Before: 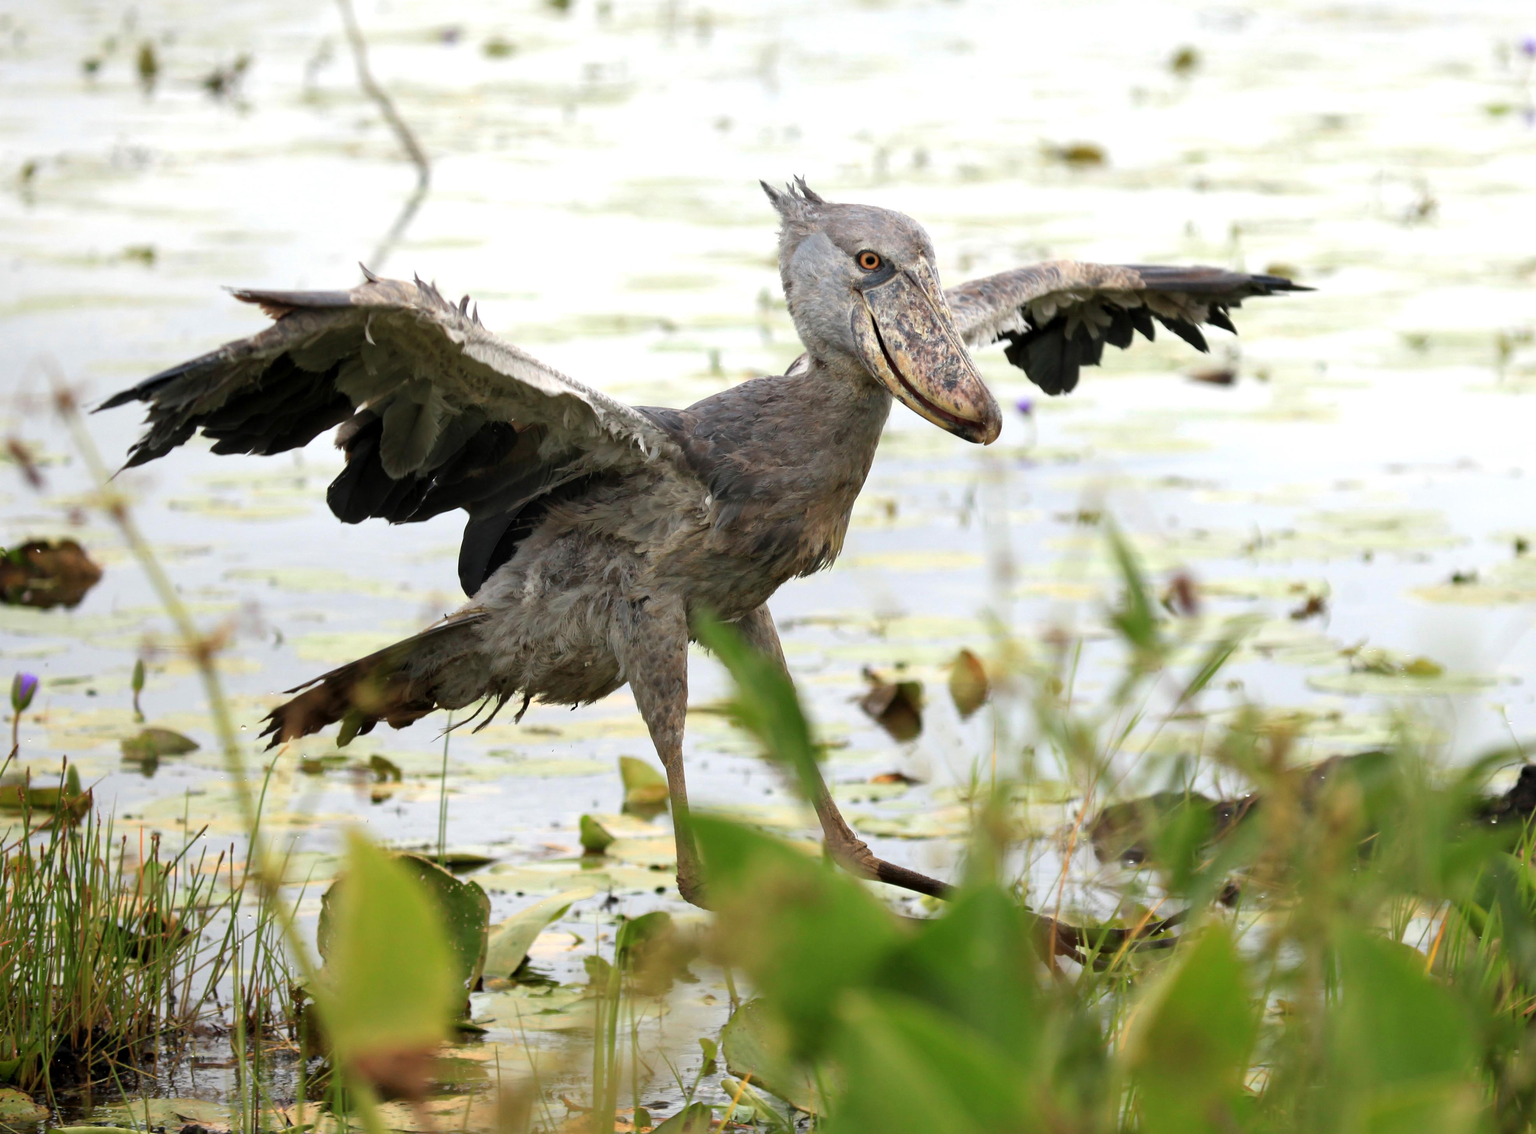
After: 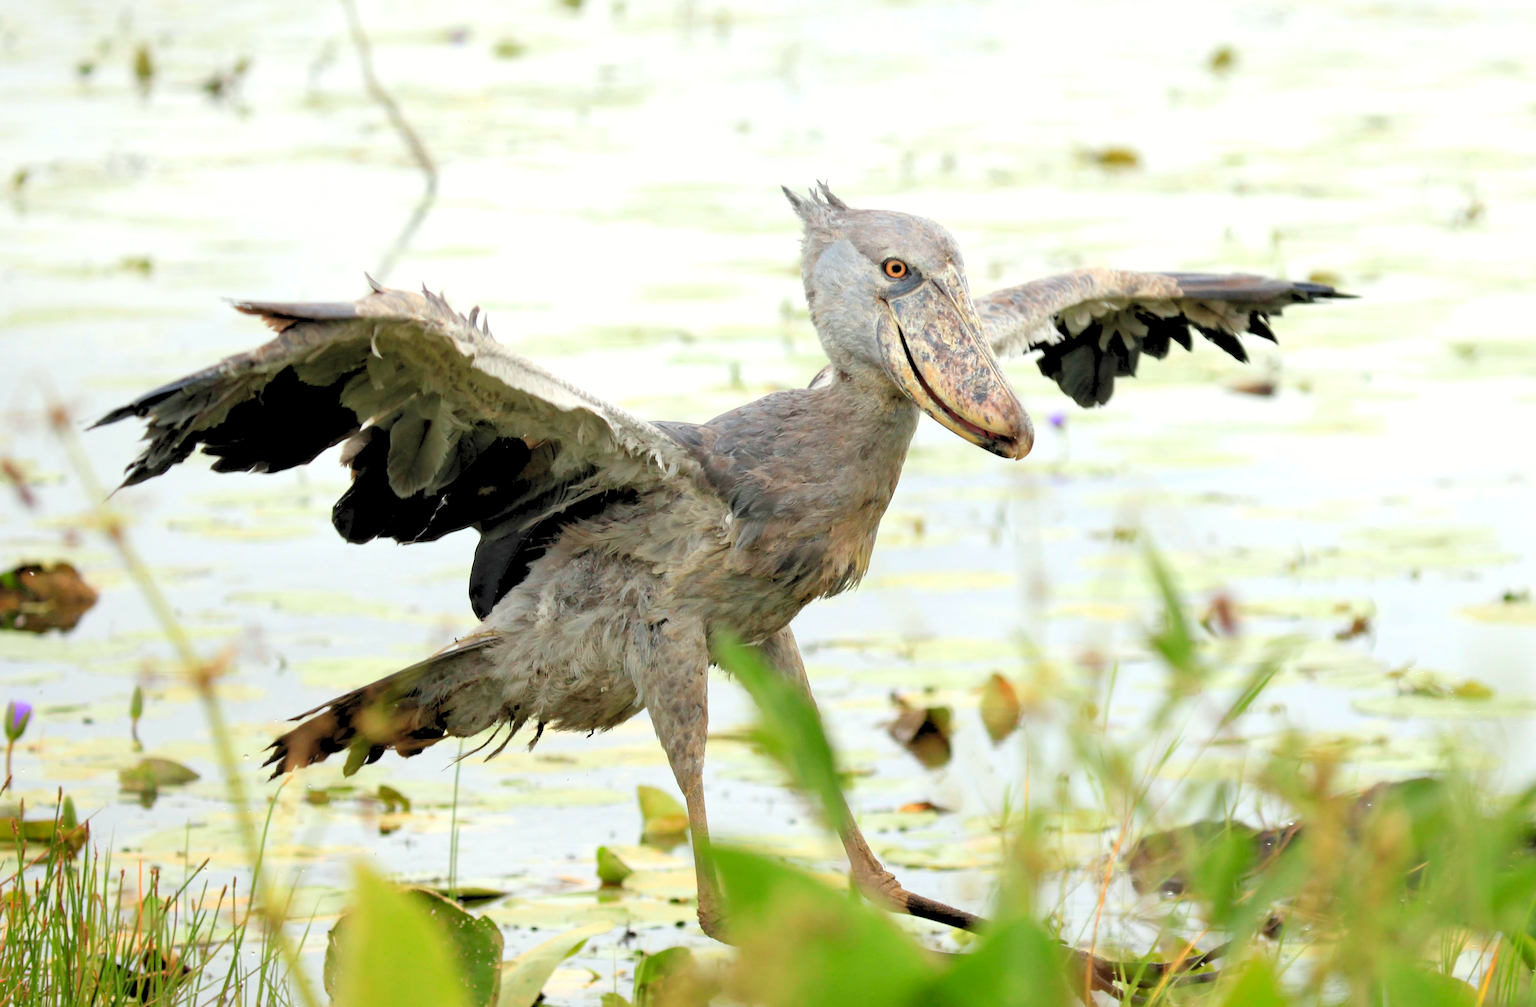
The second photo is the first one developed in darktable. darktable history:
white balance: emerald 1
levels: levels [0.072, 0.414, 0.976]
color correction: highlights a* -2.68, highlights b* 2.57
crop and rotate: angle 0.2°, left 0.275%, right 3.127%, bottom 14.18%
